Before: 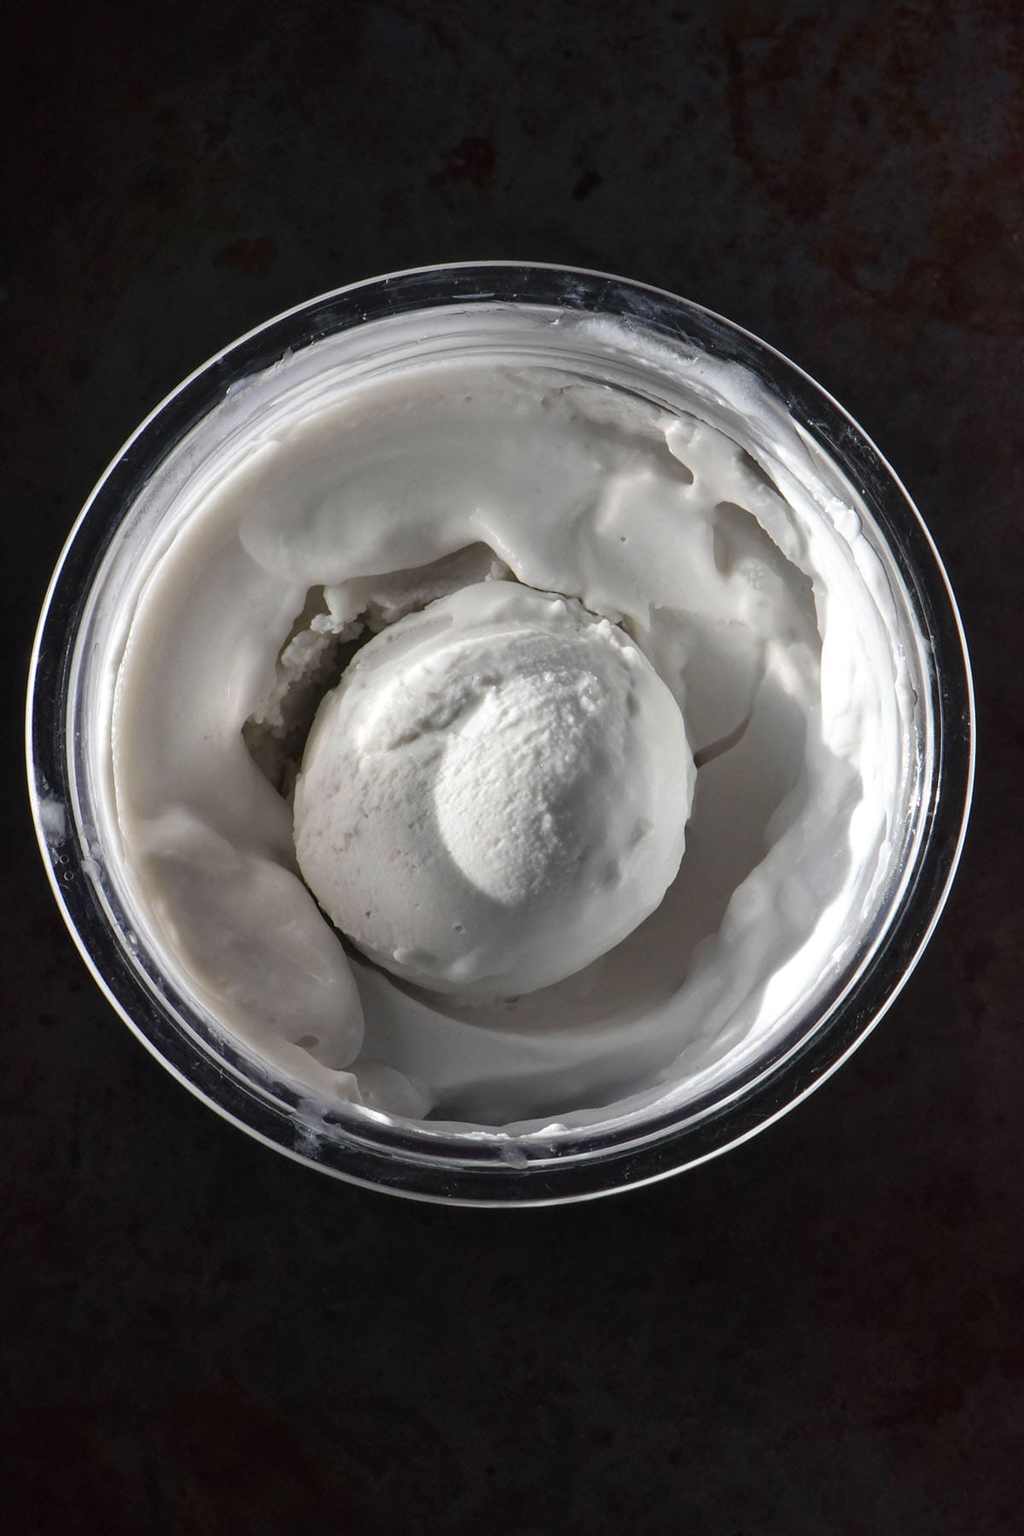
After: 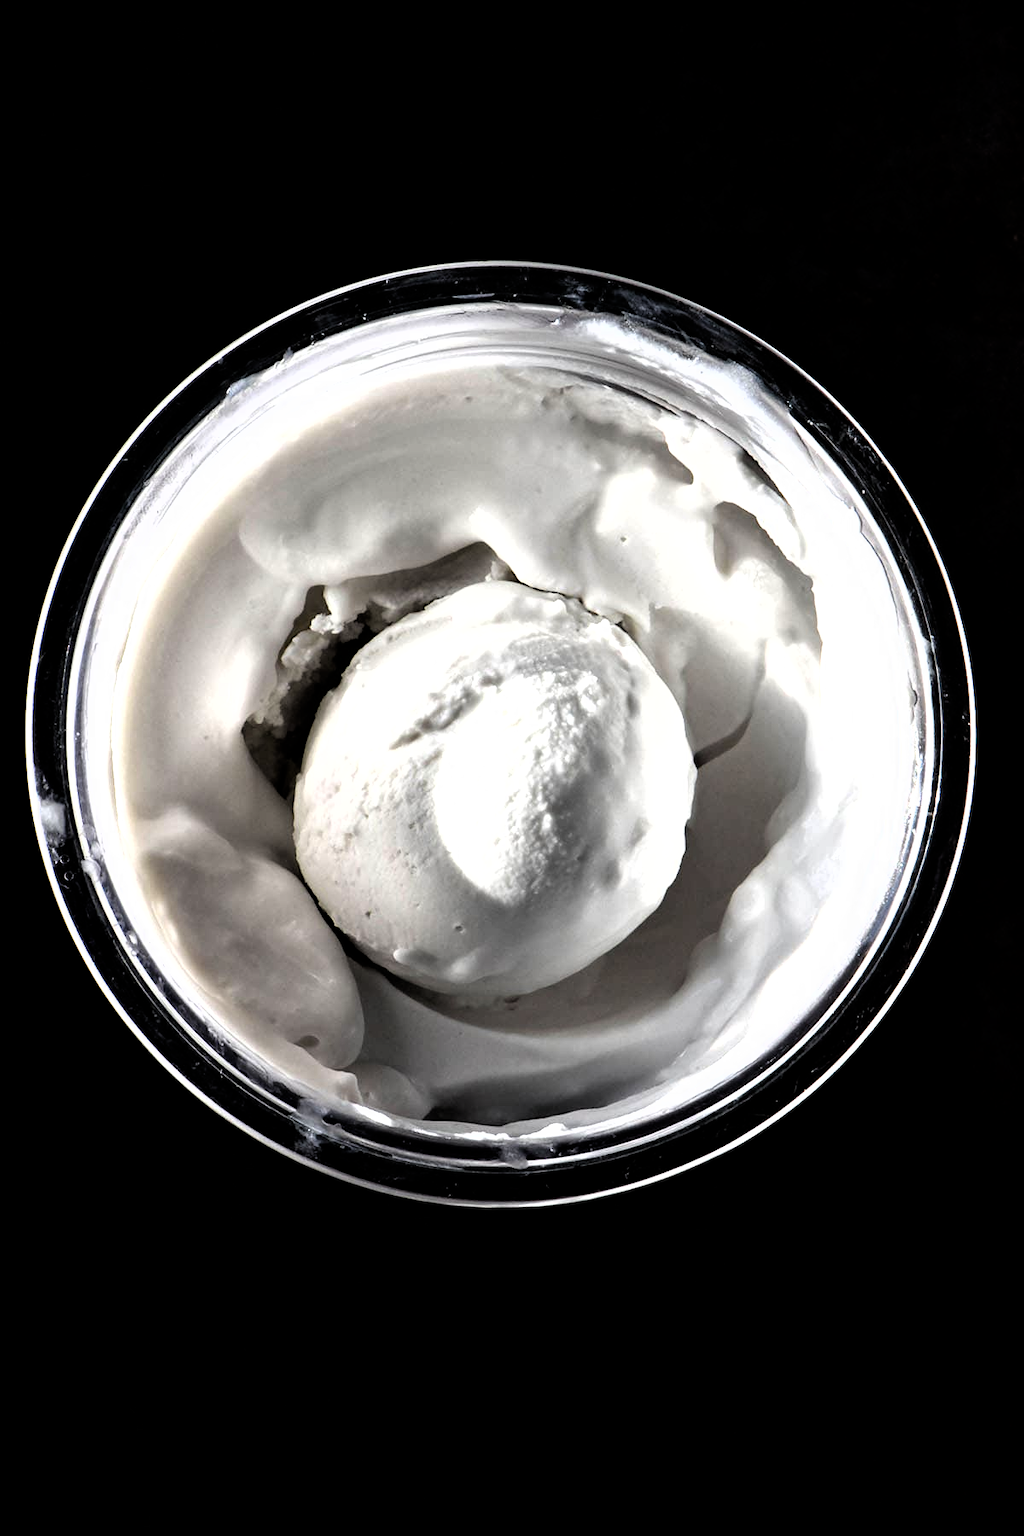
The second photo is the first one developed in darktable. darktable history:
exposure: black level correction 0.003, exposure 0.384 EV, compensate highlight preservation false
filmic rgb: black relative exposure -8.24 EV, white relative exposure 2.22 EV, hardness 7.1, latitude 84.9%, contrast 1.701, highlights saturation mix -3.84%, shadows ↔ highlights balance -2.94%, add noise in highlights 0.001, color science v3 (2019), use custom middle-gray values true, contrast in highlights soft
